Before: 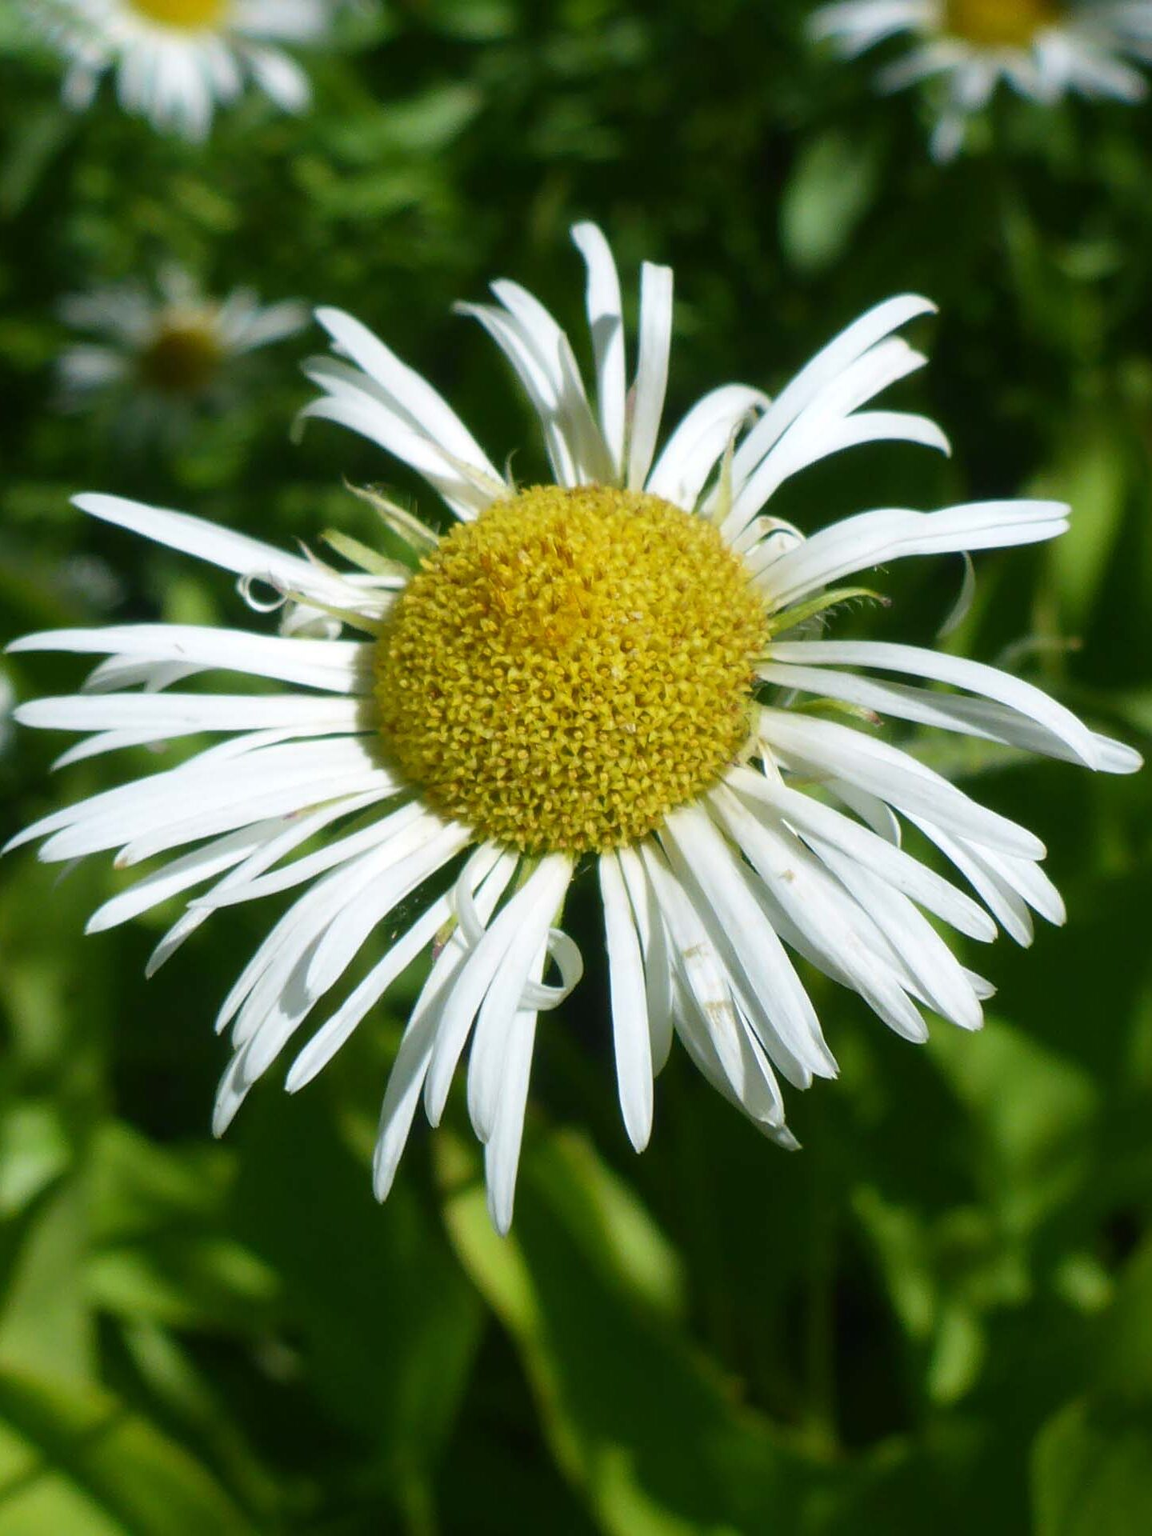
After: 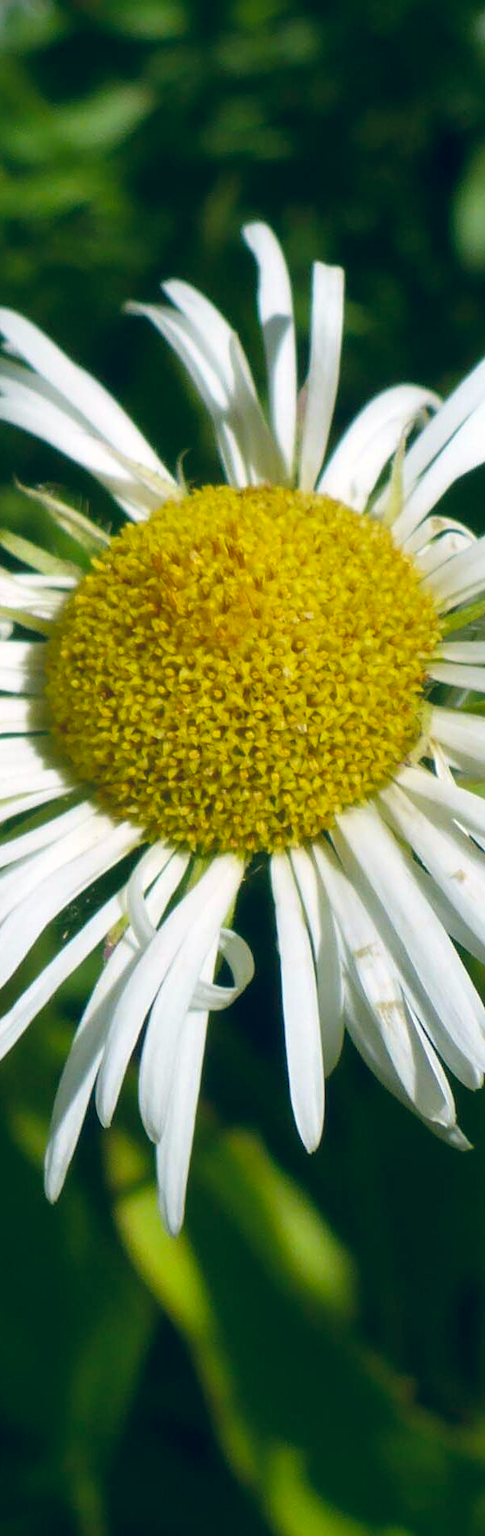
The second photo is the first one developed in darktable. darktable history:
crop: left 28.583%, right 29.231%
color balance rgb: shadows lift › hue 87.51°, highlights gain › chroma 0.68%, highlights gain › hue 55.1°, global offset › chroma 0.13%, global offset › hue 253.66°, linear chroma grading › global chroma 0.5%, perceptual saturation grading › global saturation 16.38%
